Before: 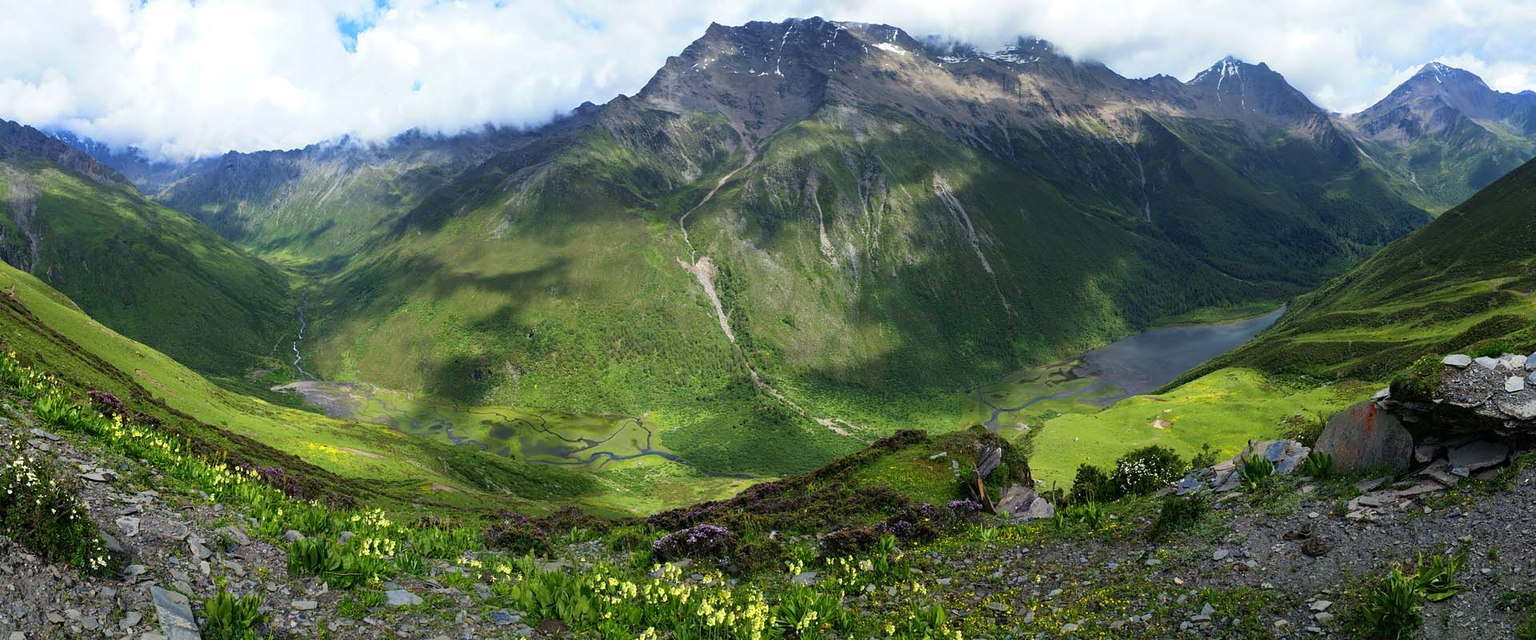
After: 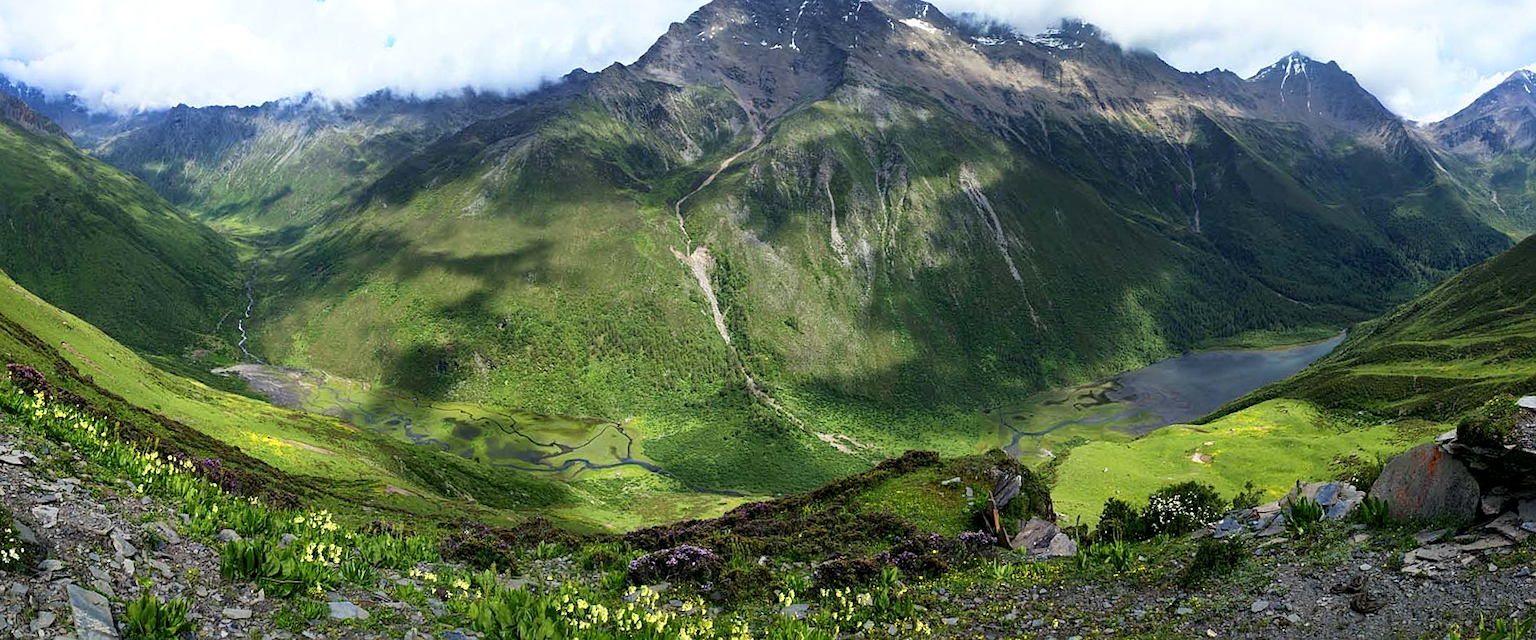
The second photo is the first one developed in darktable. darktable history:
local contrast: mode bilateral grid, contrast 20, coarseness 49, detail 132%, midtone range 0.2
sharpen: radius 1.264, amount 0.299, threshold 0.026
shadows and highlights: shadows 1.4, highlights 39.46
crop and rotate: angle -2.75°
